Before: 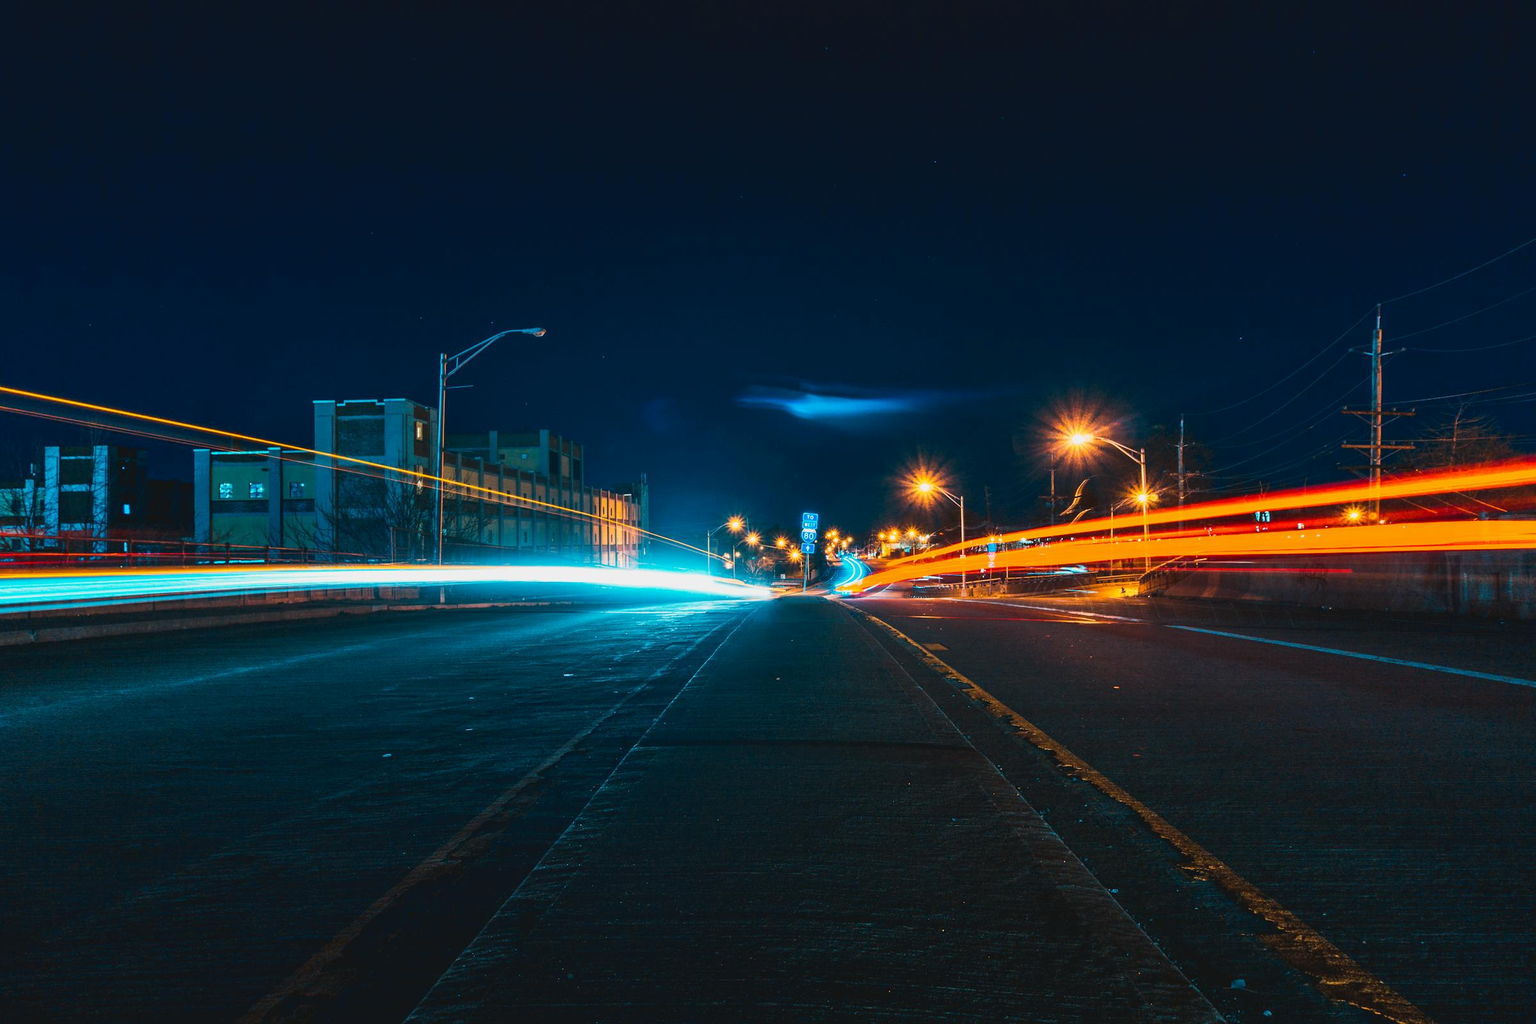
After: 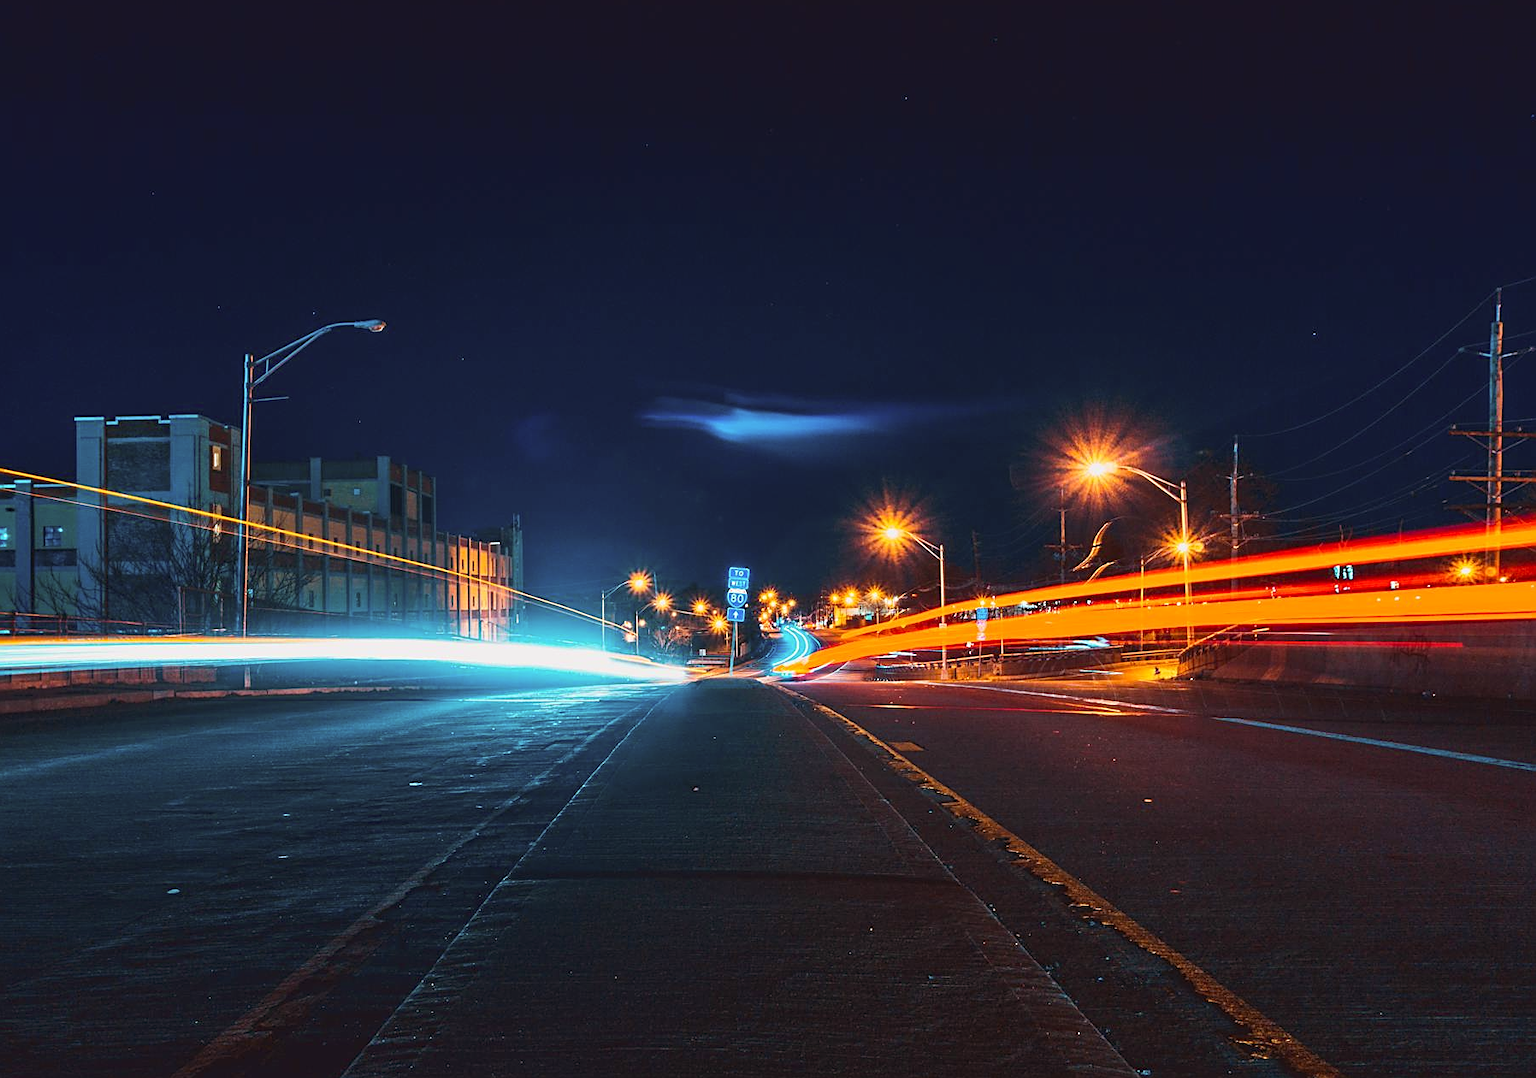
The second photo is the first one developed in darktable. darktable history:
rgb levels: mode RGB, independent channels, levels [[0, 0.474, 1], [0, 0.5, 1], [0, 0.5, 1]]
sharpen: amount 0.478
crop: left 16.768%, top 8.653%, right 8.362%, bottom 12.485%
